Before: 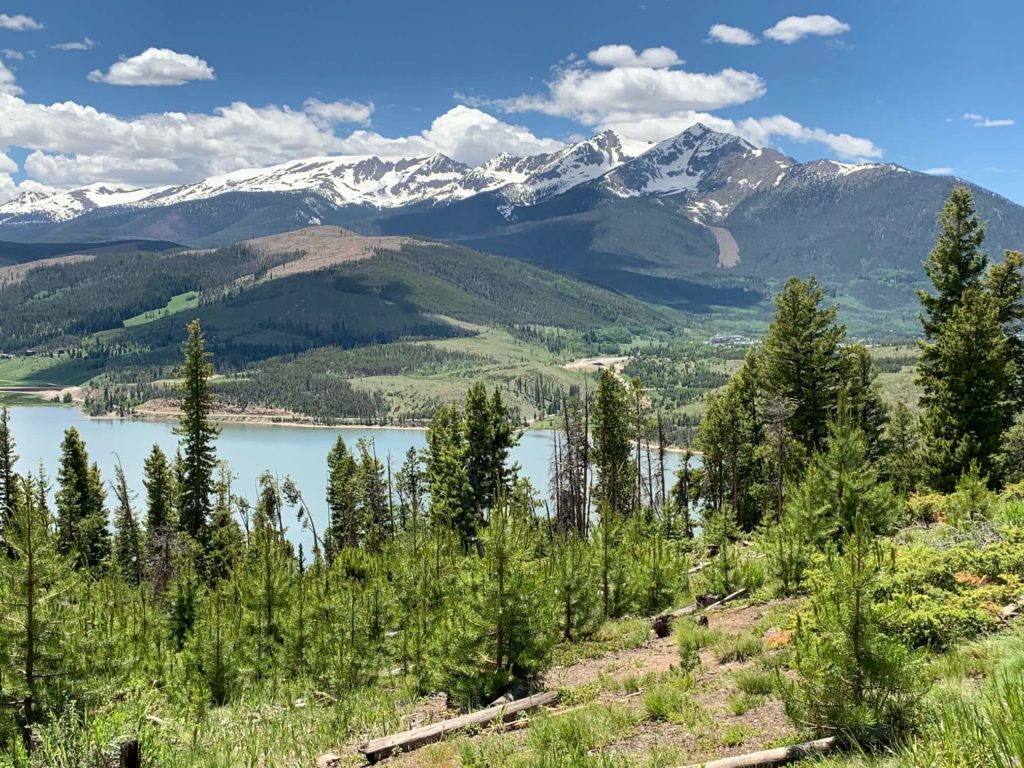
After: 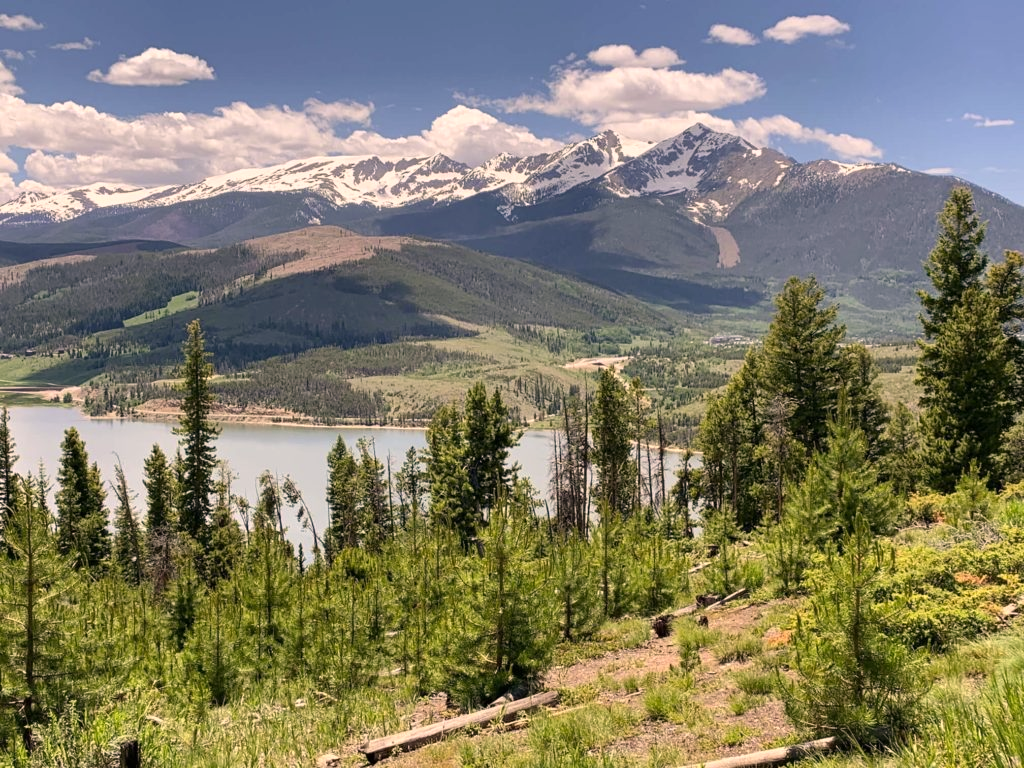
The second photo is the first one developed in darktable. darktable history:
contrast brightness saturation: saturation -0.05
color correction: highlights a* 11.96, highlights b* 11.58
